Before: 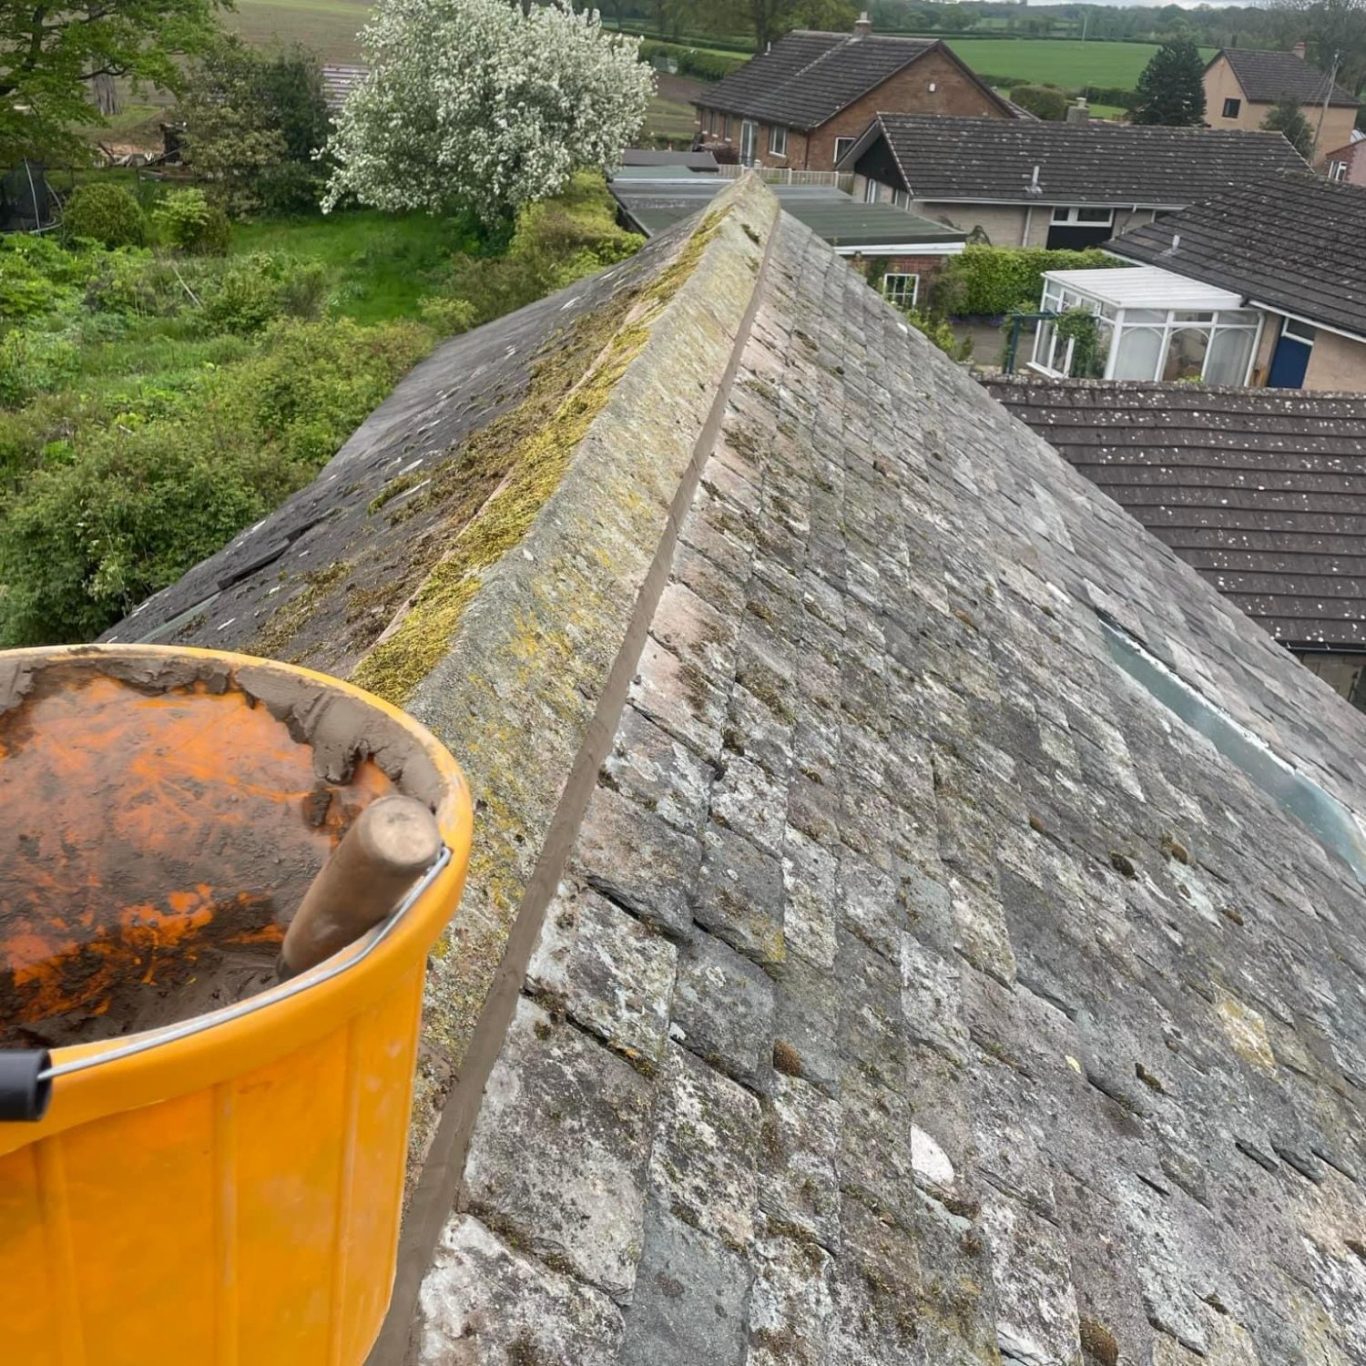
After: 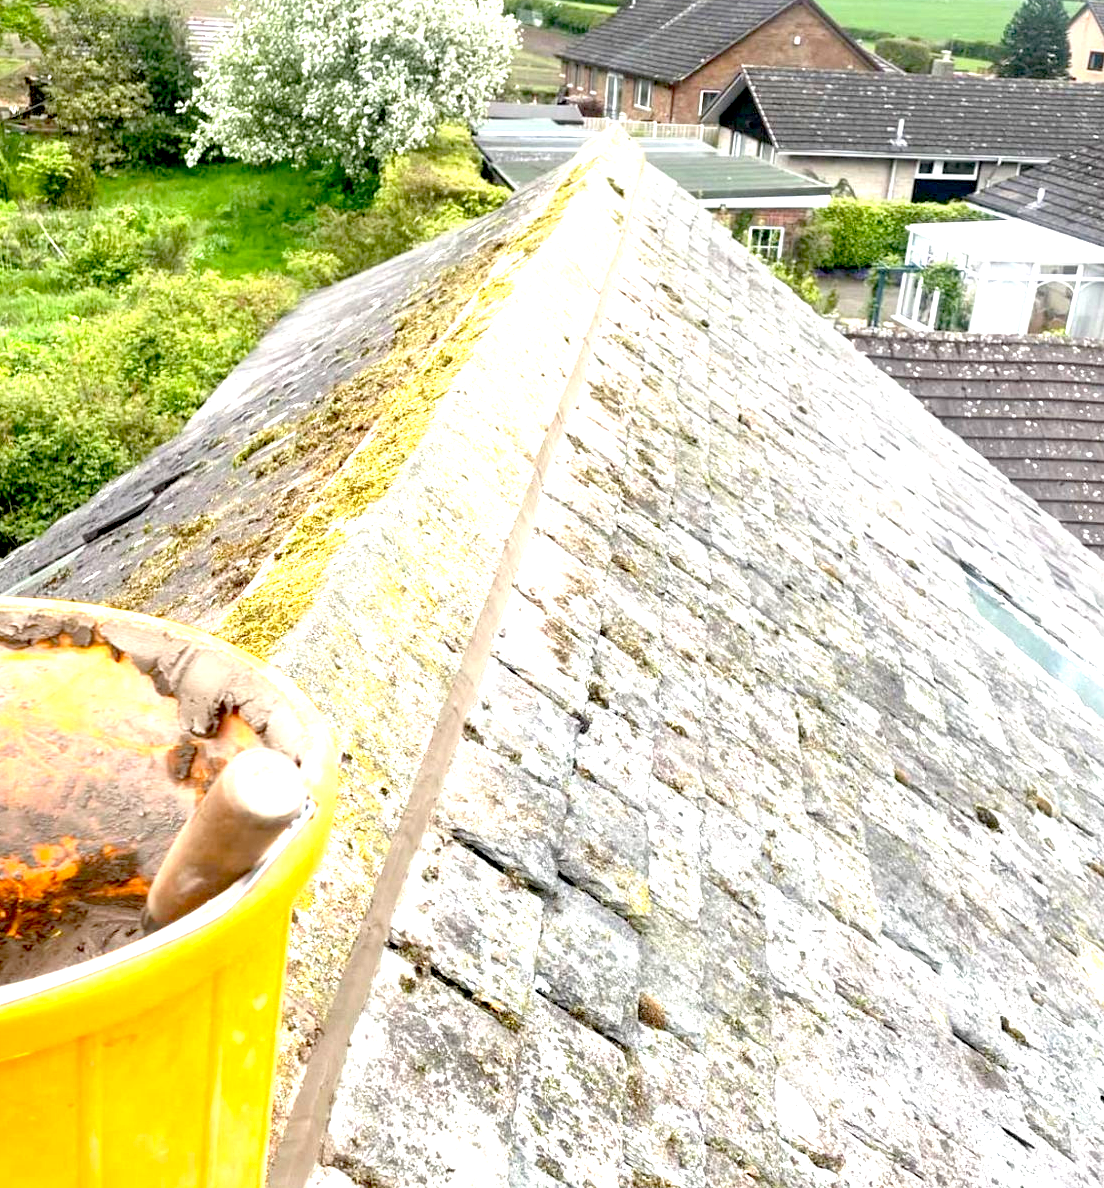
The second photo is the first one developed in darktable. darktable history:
crop: left 9.929%, top 3.475%, right 9.188%, bottom 9.529%
exposure: black level correction 0.016, exposure 1.774 EV, compensate highlight preservation false
